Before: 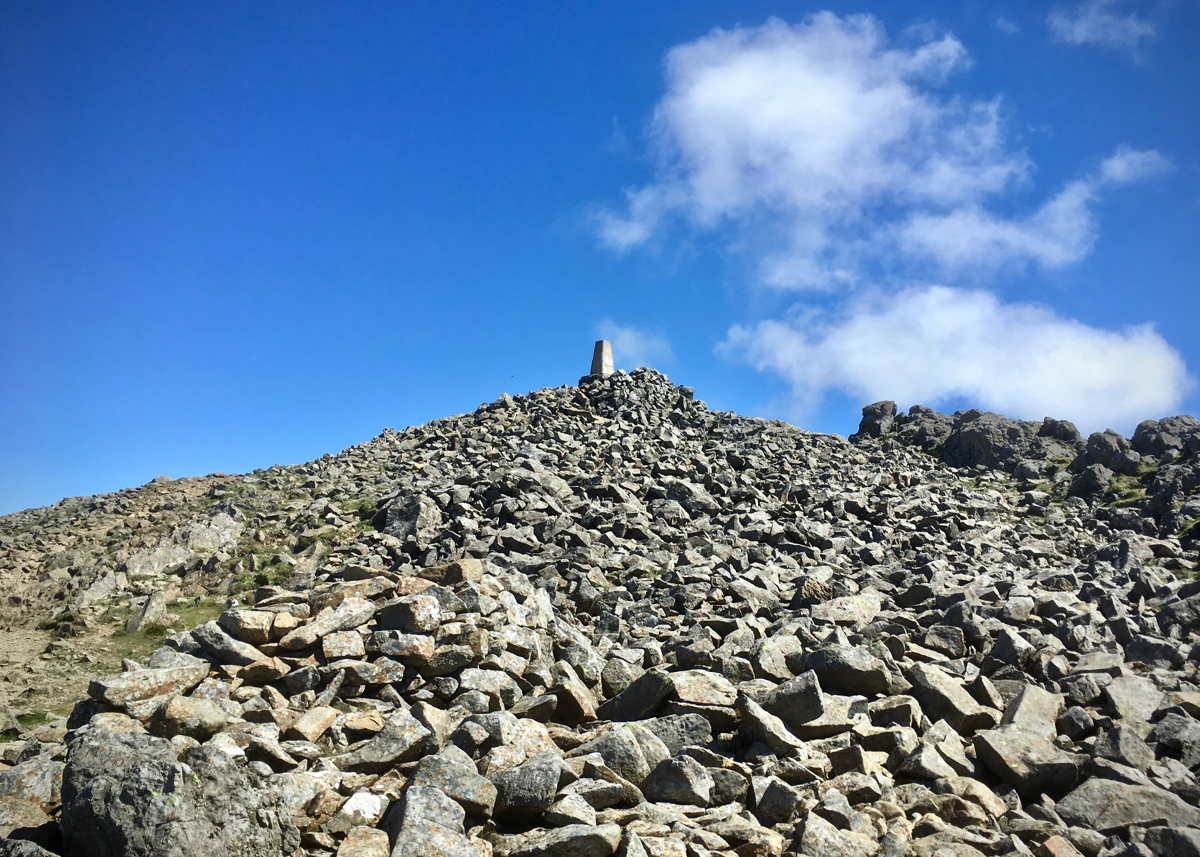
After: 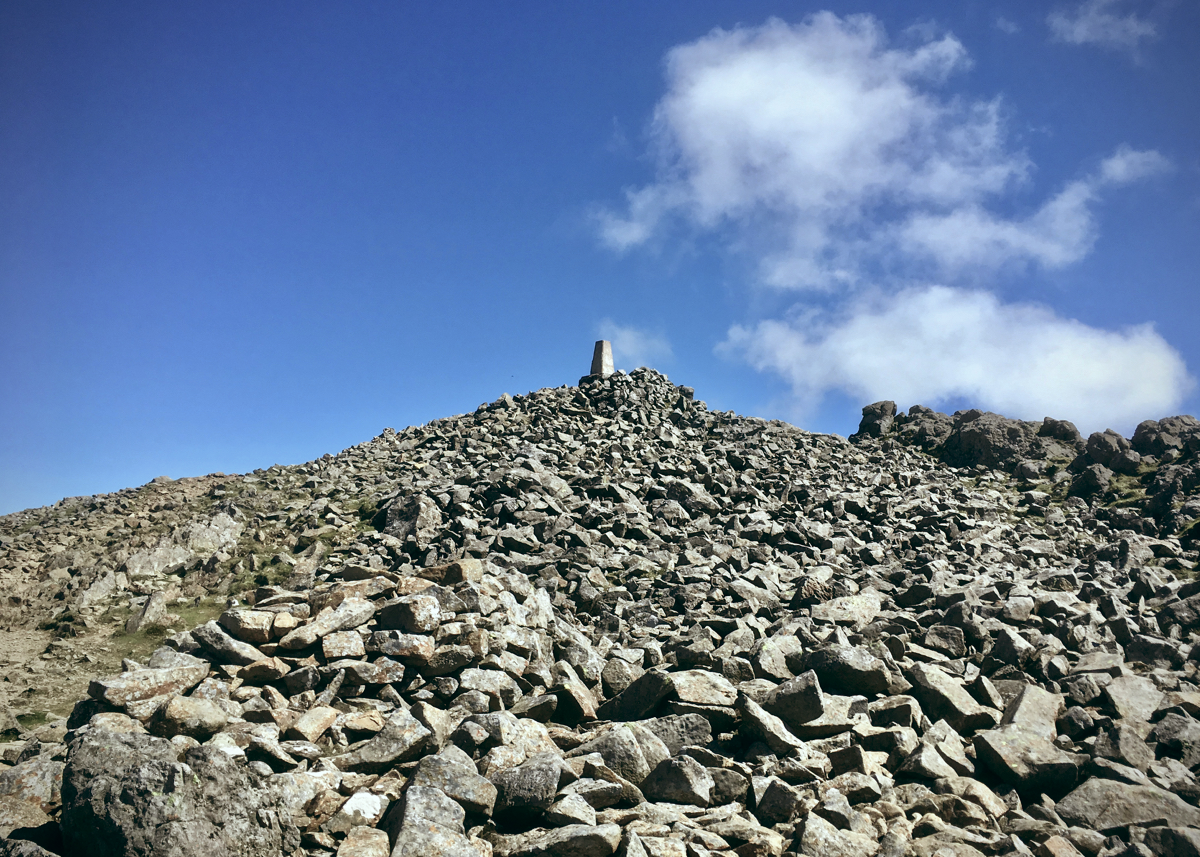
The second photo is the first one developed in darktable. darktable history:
tone equalizer: on, module defaults
color balance: lift [1, 0.994, 1.002, 1.006], gamma [0.957, 1.081, 1.016, 0.919], gain [0.97, 0.972, 1.01, 1.028], input saturation 91.06%, output saturation 79.8%
